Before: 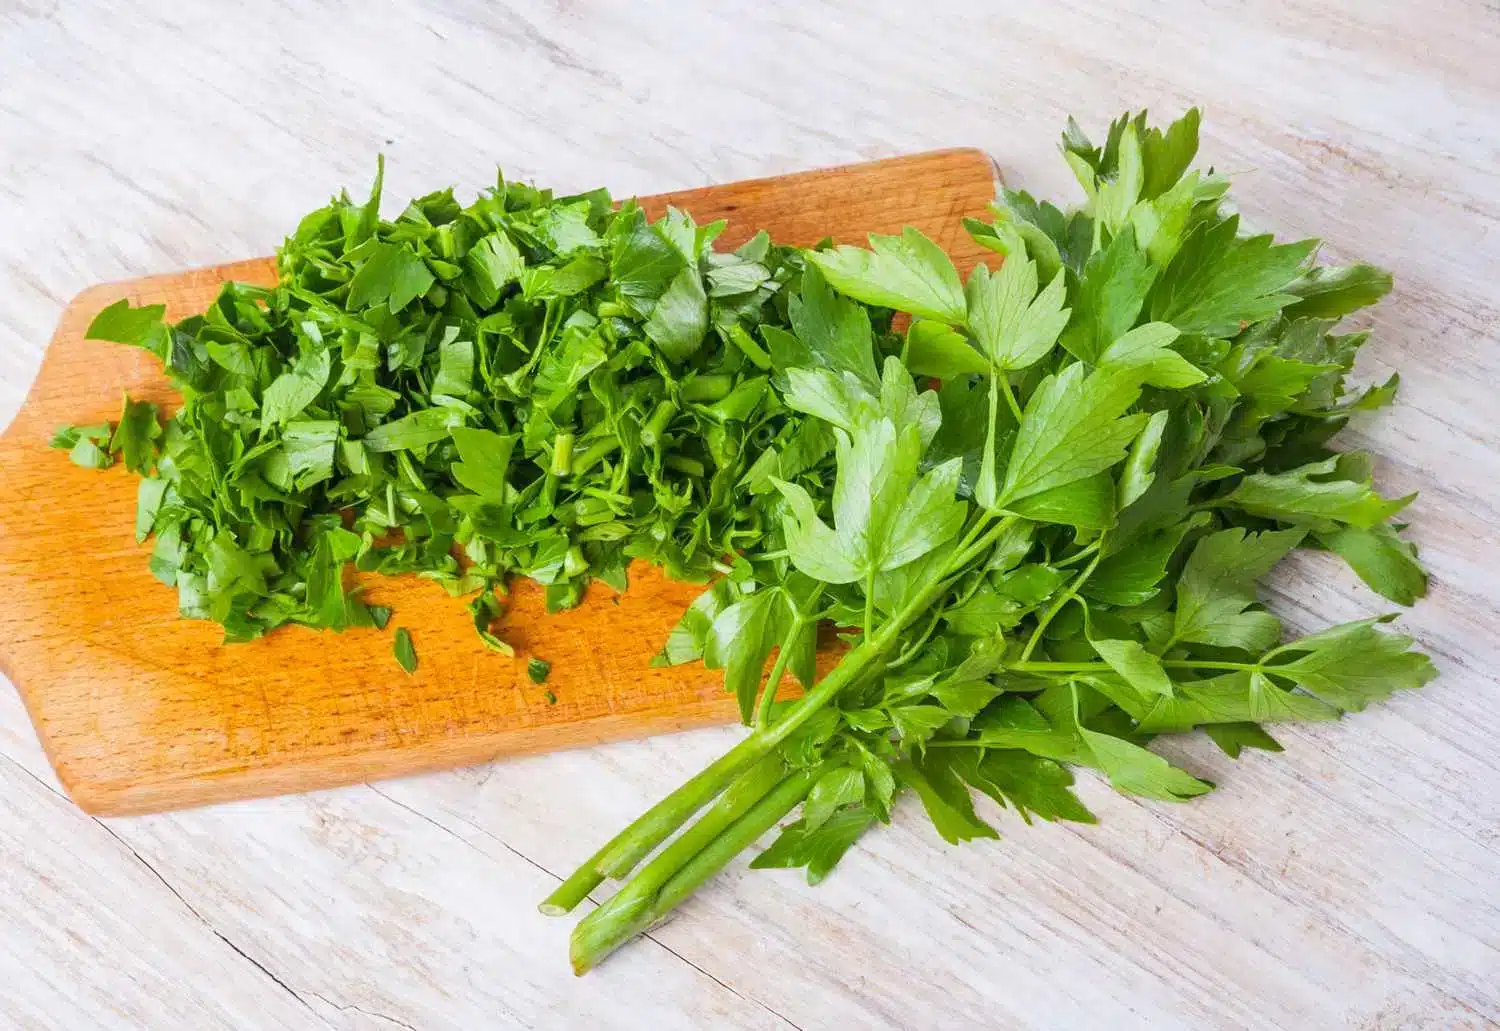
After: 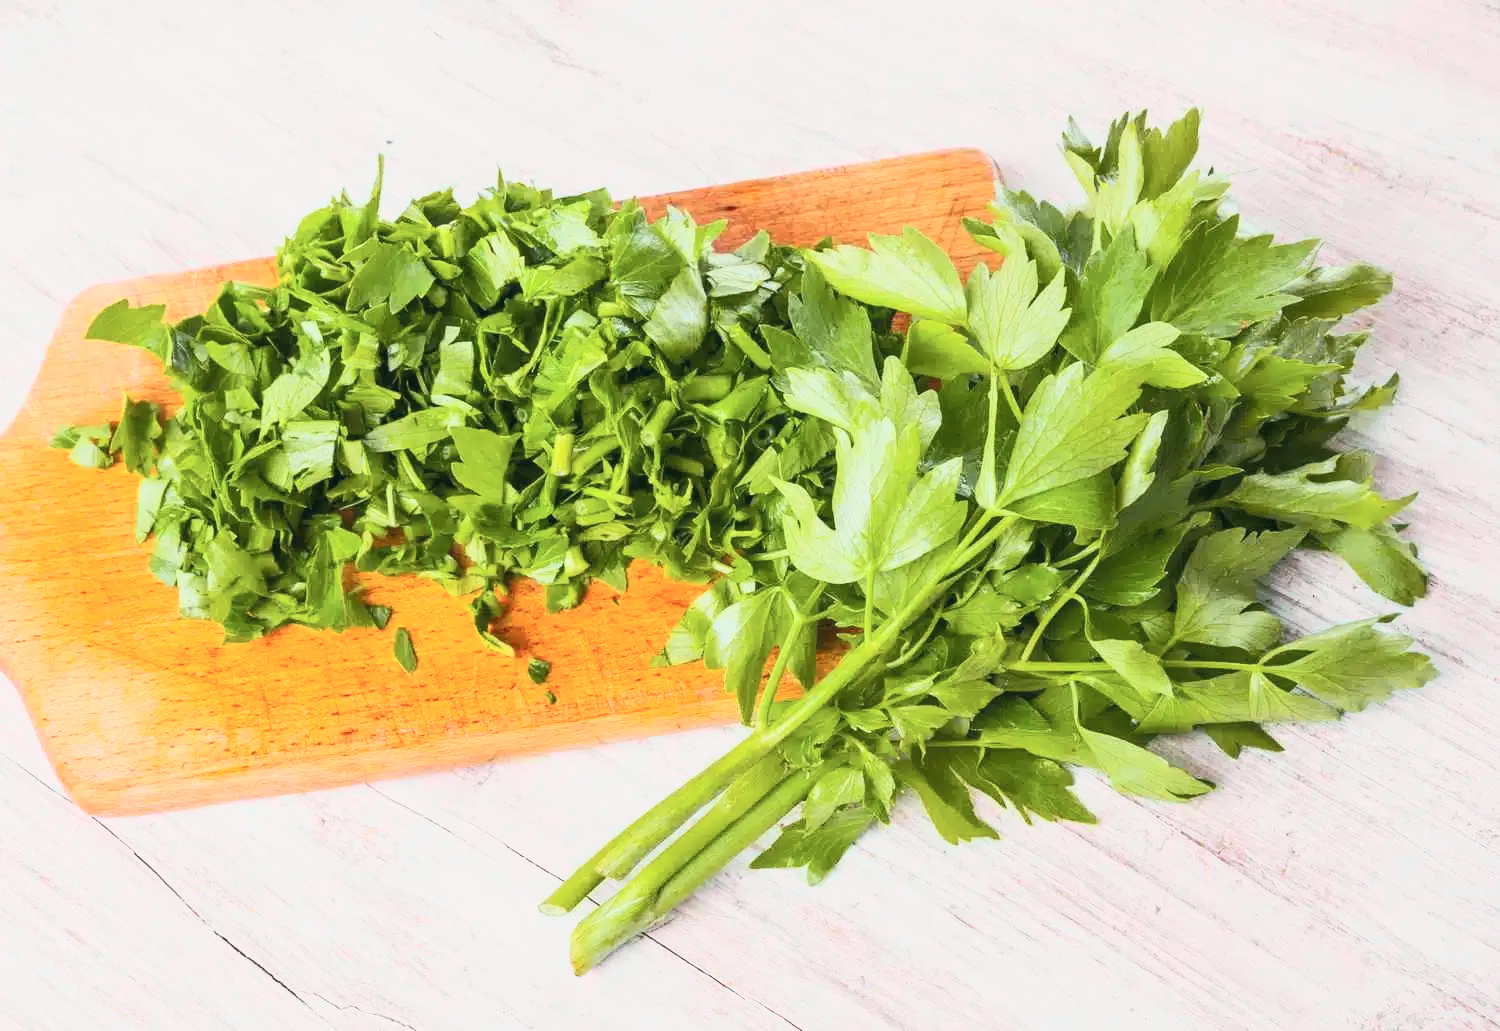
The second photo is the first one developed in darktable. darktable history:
tone curve: curves: ch0 [(0, 0.026) (0.172, 0.194) (0.398, 0.437) (0.469, 0.544) (0.612, 0.741) (0.845, 0.926) (1, 0.968)]; ch1 [(0, 0) (0.437, 0.453) (0.472, 0.467) (0.502, 0.502) (0.531, 0.537) (0.574, 0.583) (0.617, 0.64) (0.699, 0.749) (0.859, 0.919) (1, 1)]; ch2 [(0, 0) (0.33, 0.301) (0.421, 0.443) (0.476, 0.502) (0.511, 0.504) (0.553, 0.55) (0.595, 0.586) (0.664, 0.664) (1, 1)], color space Lab, independent channels, preserve colors none
